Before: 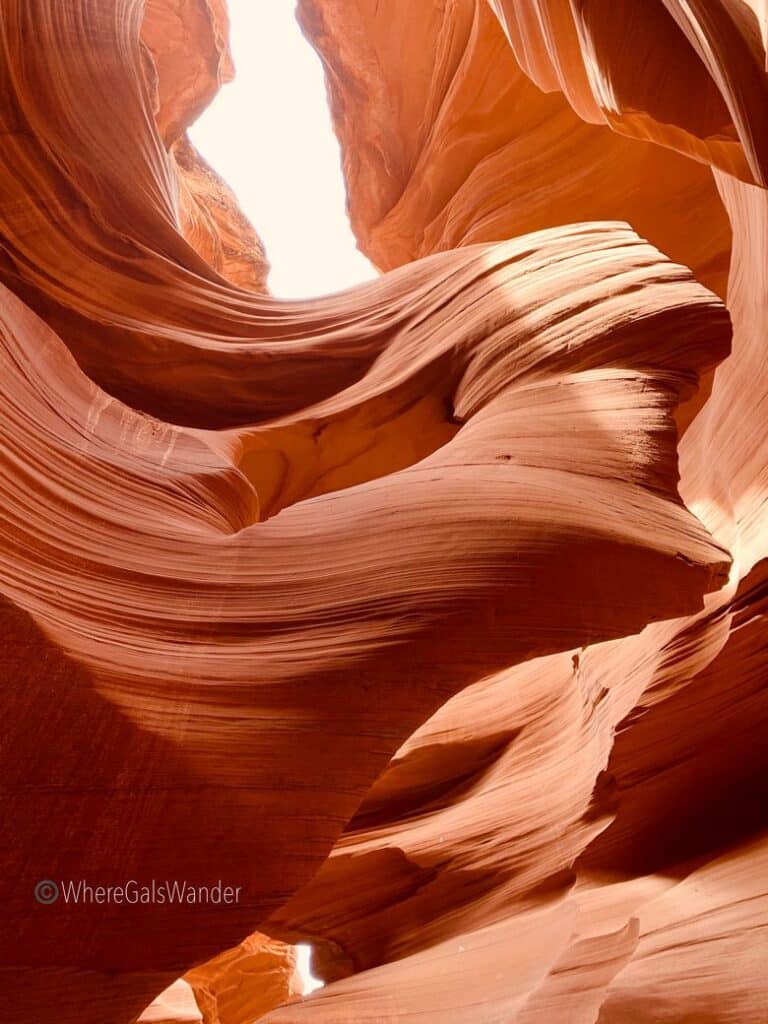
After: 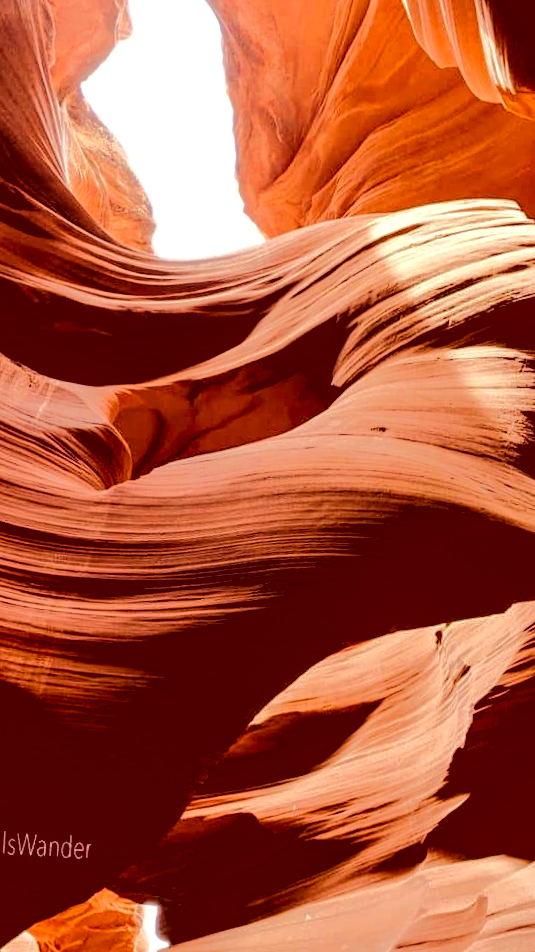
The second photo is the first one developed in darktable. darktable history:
contrast brightness saturation: contrast 0.07, brightness -0.13, saturation 0.06
exposure: exposure 0.2 EV, compensate highlight preservation false
crop and rotate: angle -3.27°, left 14.277%, top 0.028%, right 10.766%, bottom 0.028%
base curve: curves: ch0 [(0.065, 0.026) (0.236, 0.358) (0.53, 0.546) (0.777, 0.841) (0.924, 0.992)], preserve colors average RGB
color correction: highlights a* -0.95, highlights b* 4.5, shadows a* 3.55
local contrast: on, module defaults
white balance: red 0.976, blue 1.04
